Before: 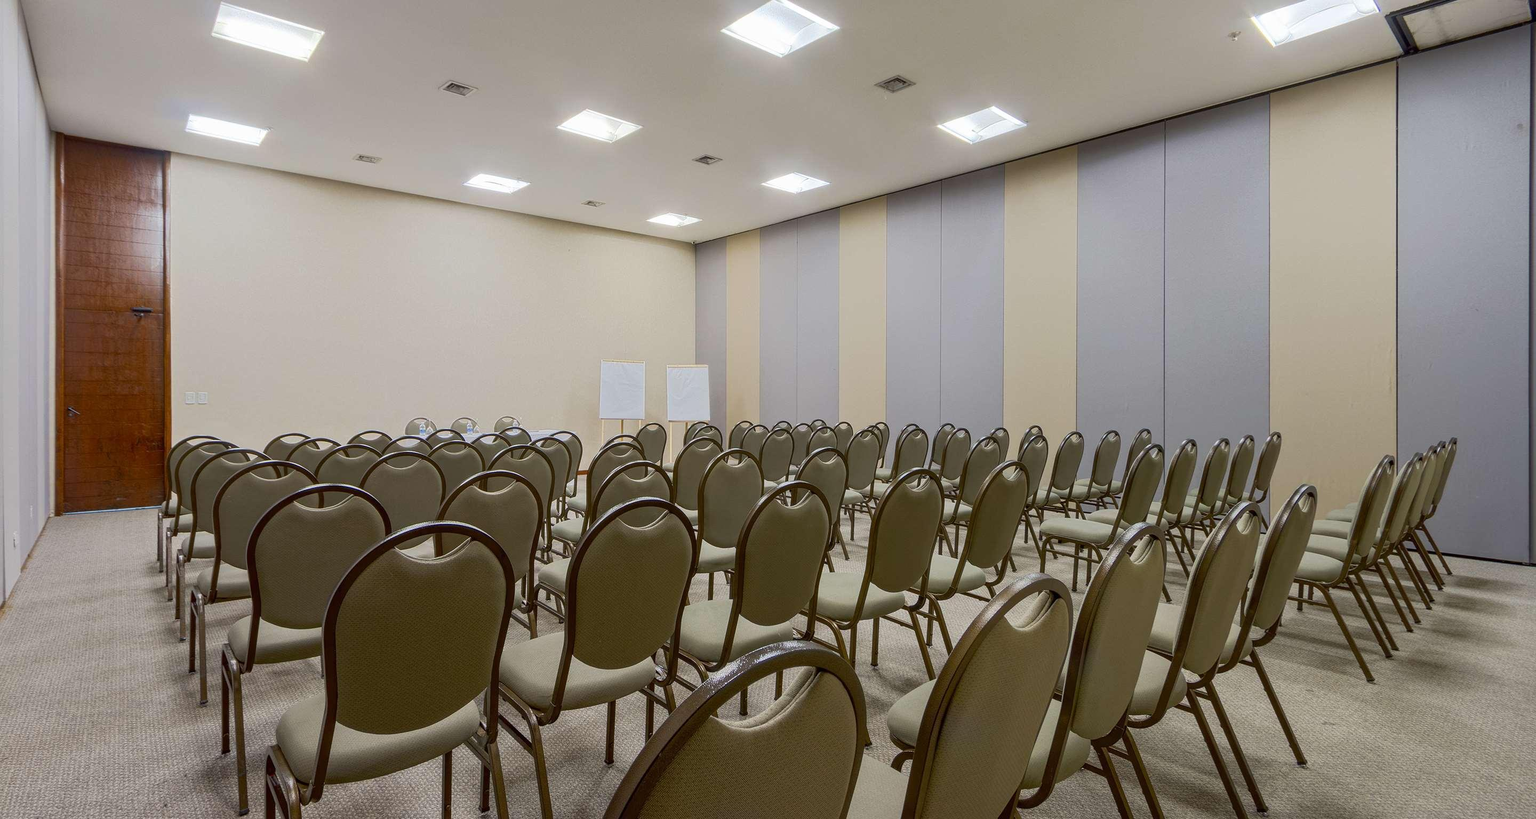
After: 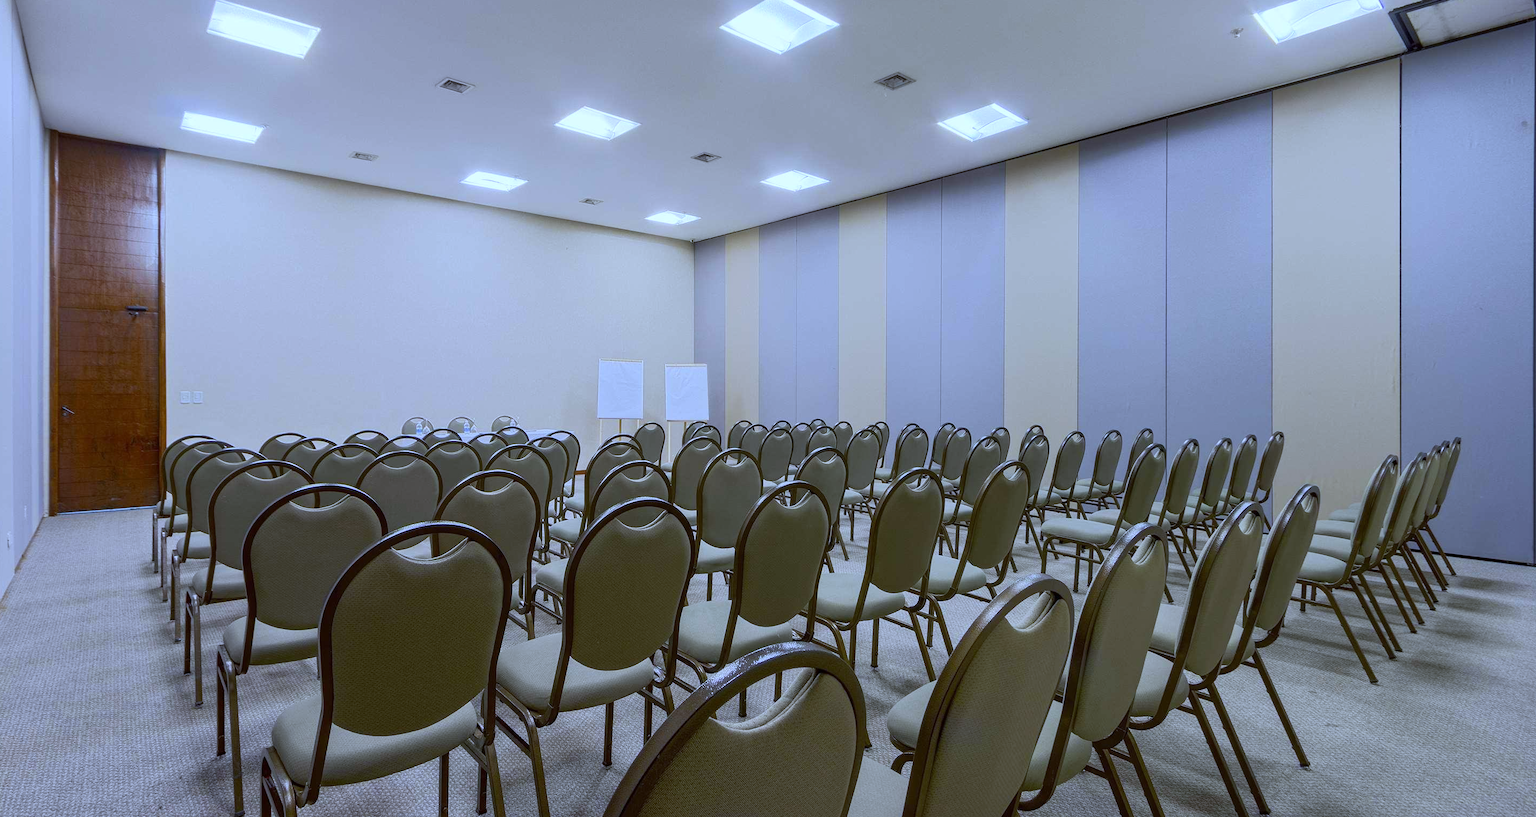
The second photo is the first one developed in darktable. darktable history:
crop: left 0.434%, top 0.485%, right 0.244%, bottom 0.386%
white balance: red 0.871, blue 1.249
